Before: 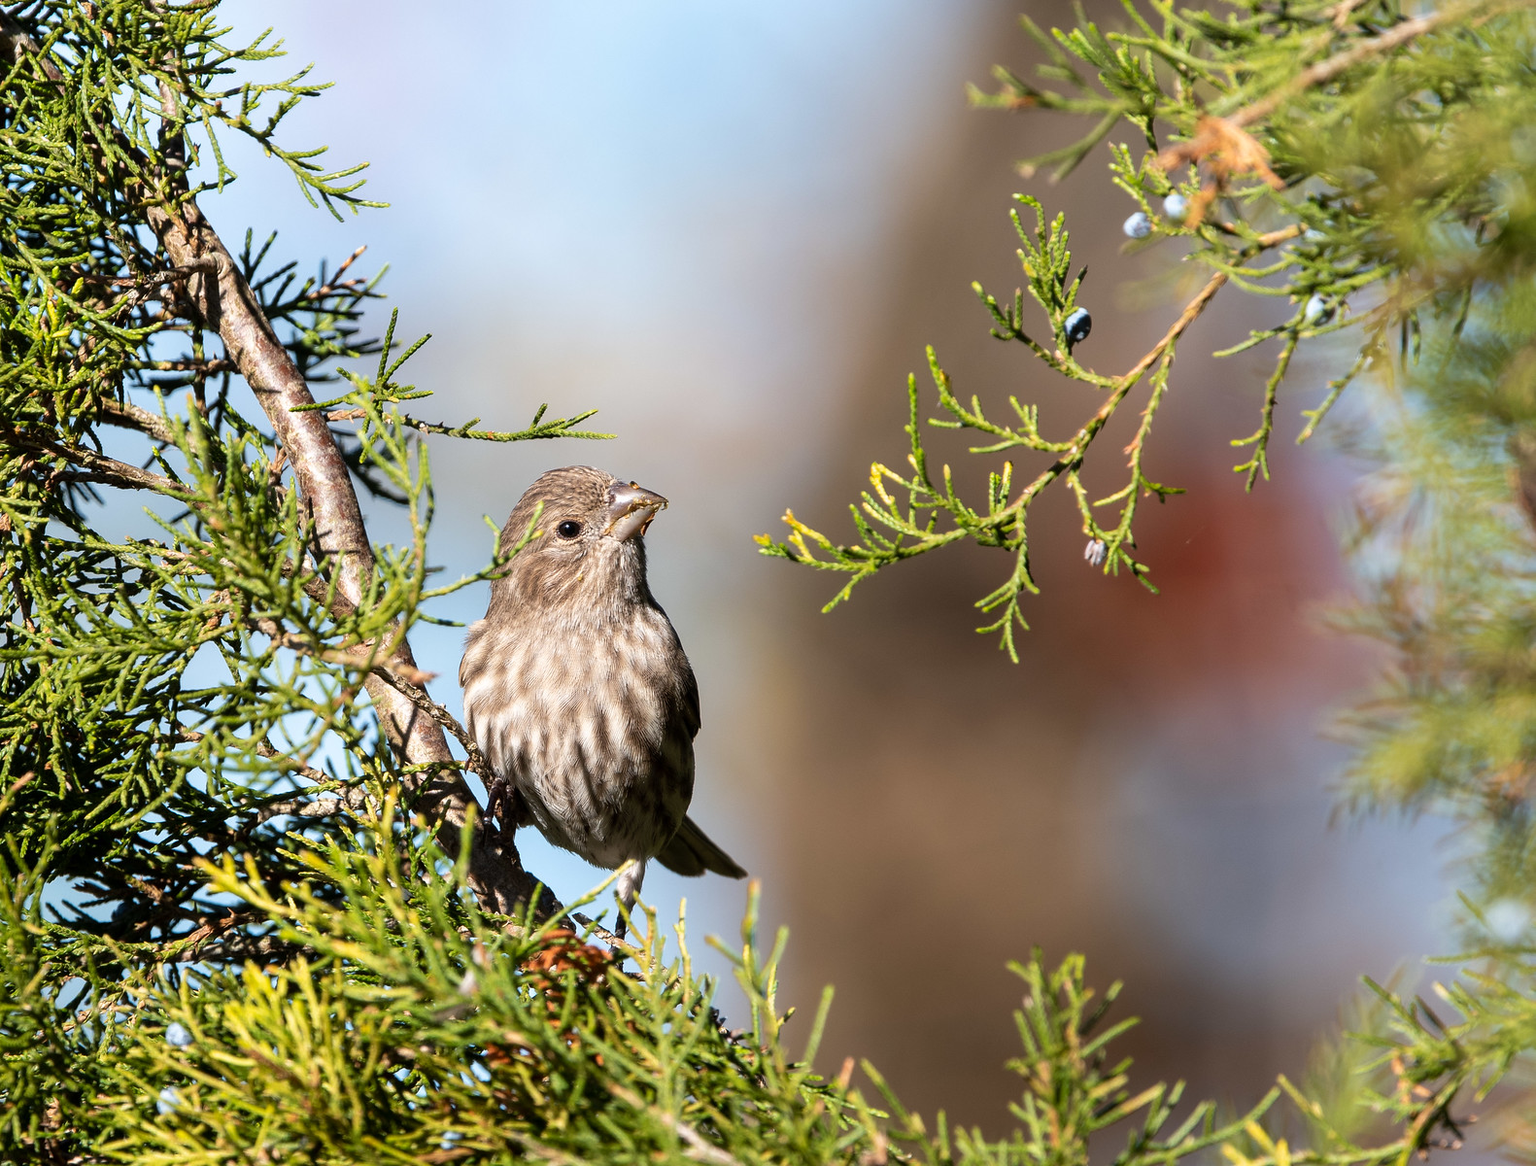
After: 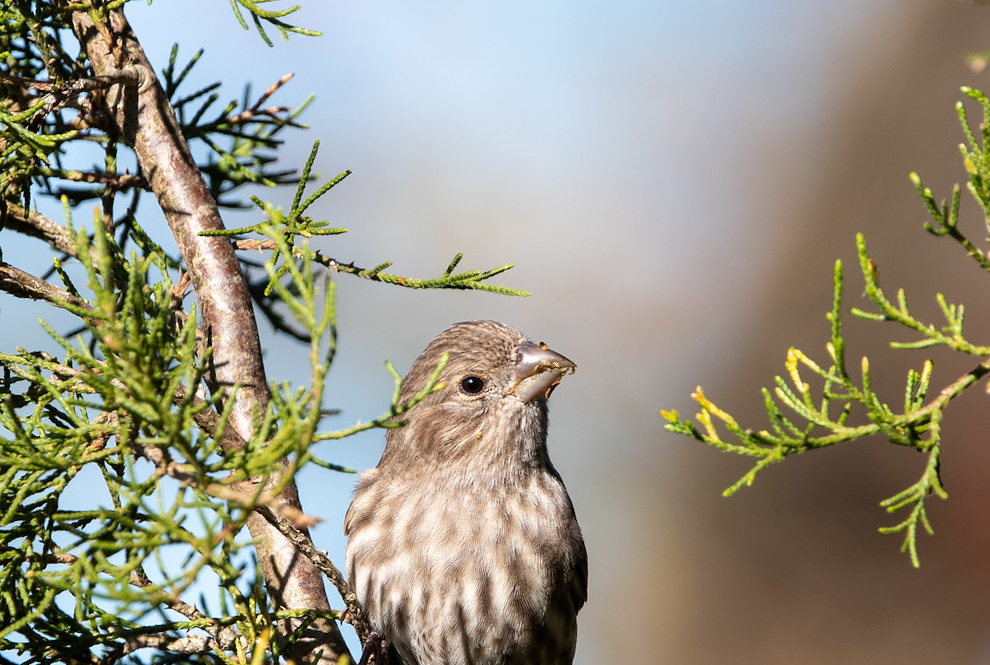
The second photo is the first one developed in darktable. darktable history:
crop and rotate: angle -5.7°, left 2.251%, top 6.849%, right 27.22%, bottom 30.693%
